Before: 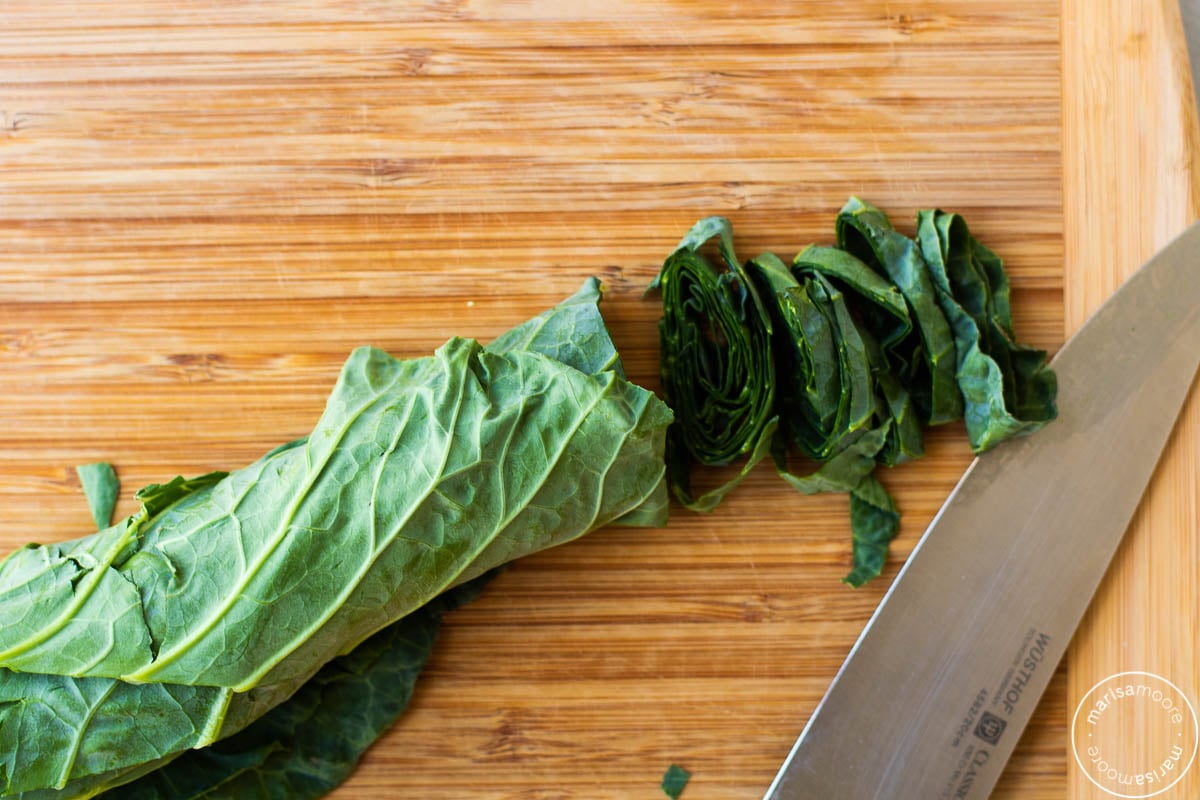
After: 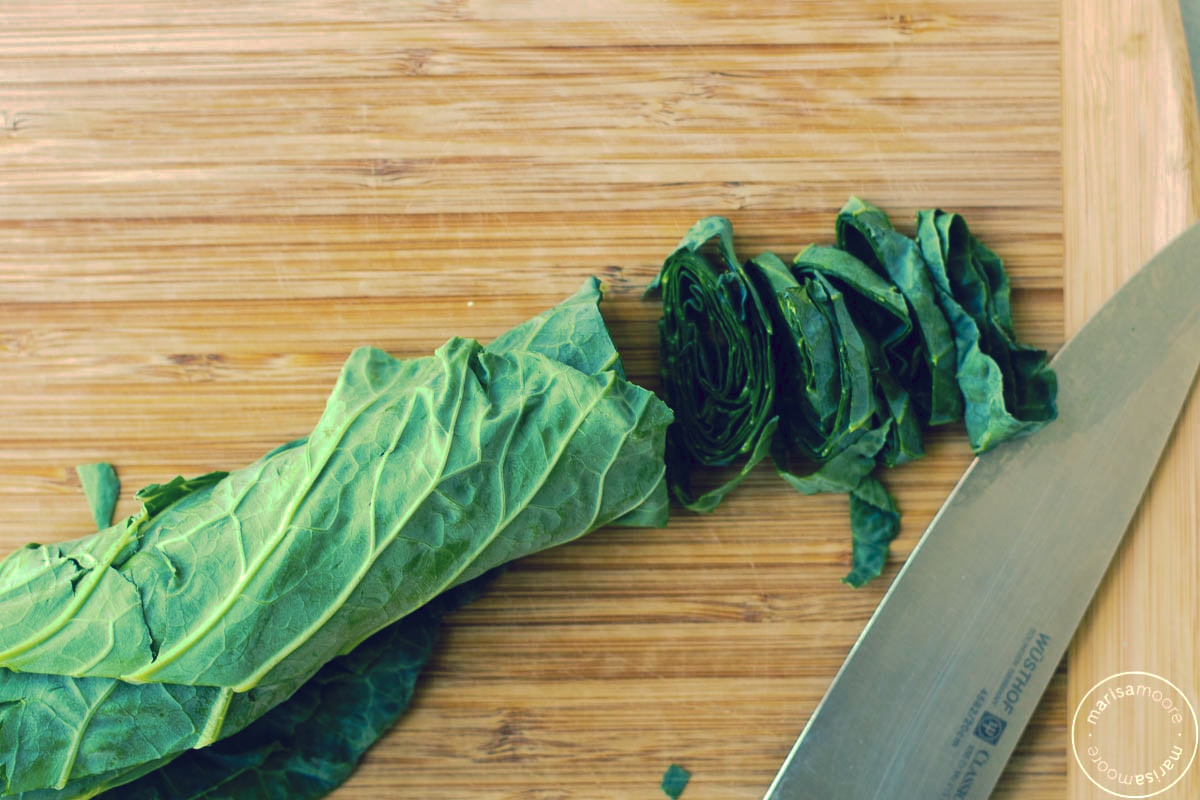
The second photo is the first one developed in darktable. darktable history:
tone curve: curves: ch0 [(0, 0) (0.003, 0.048) (0.011, 0.055) (0.025, 0.065) (0.044, 0.089) (0.069, 0.111) (0.1, 0.132) (0.136, 0.163) (0.177, 0.21) (0.224, 0.259) (0.277, 0.323) (0.335, 0.385) (0.399, 0.442) (0.468, 0.508) (0.543, 0.578) (0.623, 0.648) (0.709, 0.716) (0.801, 0.781) (0.898, 0.845) (1, 1)], preserve colors none
color look up table: target L [98.31, 96.52, 93.37, 86.32, 82.16, 79.05, 79.26, 63.76, 50.43, 34.23, 26.31, 12.55, 202.79, 109.57, 80.93, 78.64, 68.27, 67.09, 58.97, 49.12, 46.13, 50.21, 50.15, 24.46, 16.61, 9.461, 90.48, 74.93, 66.52, 60.52, 60.82, 60.06, 41.29, 38.73, 36.99, 37.62, 31.45, 18.49, 17.71, 17.81, 13.11, 90.56, 80.65, 62.37, 60.07, 60.54, 51.6, 35.39, 35.28], target a [-29.9, -41.6, -19.69, -82.55, -86.07, -61.48, -26.71, -39.06, -54.58, -24.9, -26.23, -12.05, 0, 0.001, 12.28, 3.987, 35.07, 27.9, 62.64, 84.98, 78.83, 37.85, 15.07, 40.13, 8.168, 20.55, 3.904, 17.54, 8.082, 69.02, 33.93, -26.72, 68.67, -0.744, 28.64, -1.914, 60.24, 46.41, 37.06, 14.41, 43.36, -64.14, -15.16, -44.25, -30.21, -28.54, -38.17, -17.12, -12.82], target b [41.86, 53.64, 99.28, 30.42, 53.28, 81.03, 66.54, 21.15, 47.11, 30.26, 17.26, -6.803, -0.002, -0.006, 48.22, 32.95, 18.36, 69.77, 0.811, -2.833, 36.12, -2.284, 30.79, 2.164, 9.437, -21.82, 31.5, 8.85, 2.82, -15.52, -14.09, -17.91, -44.93, -50.43, -27.78, -37.91, -45.73, -81.35, -58.13, -47.61, -71.57, 25.92, 19.26, -9.166, -11.01, 1.941, -2.825, -11.98, -32.06], num patches 49
